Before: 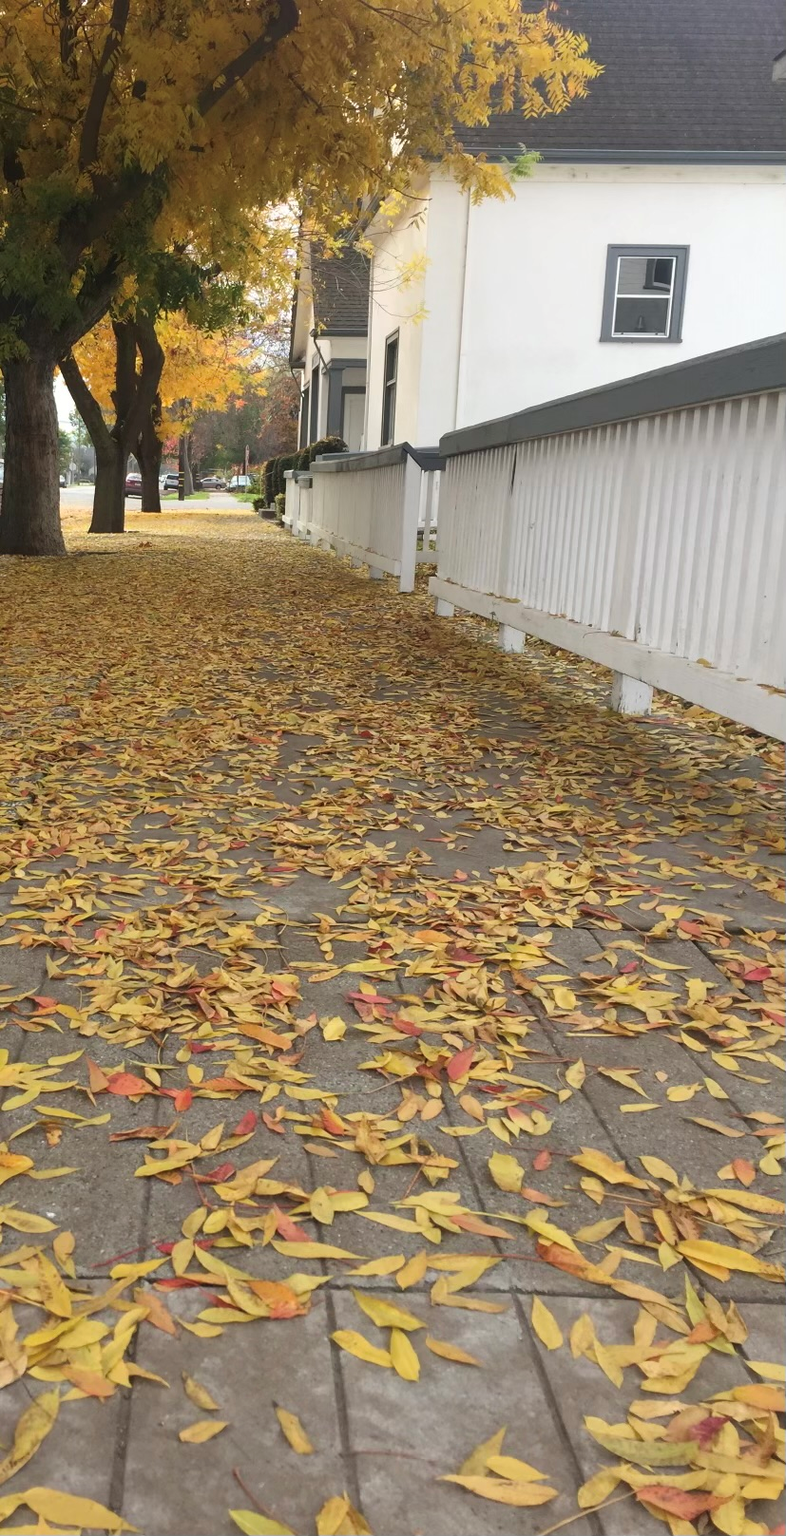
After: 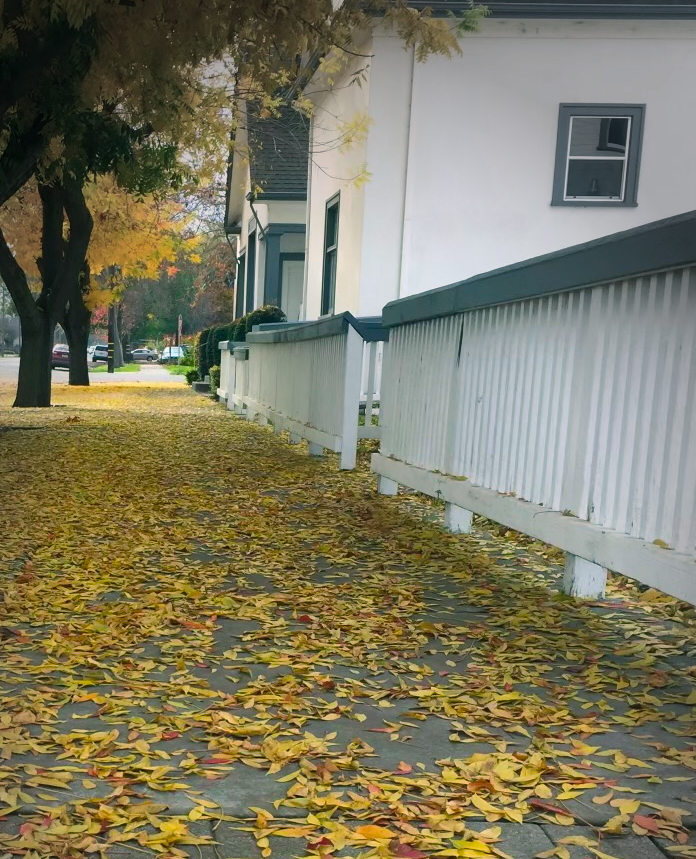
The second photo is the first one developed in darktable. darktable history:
crop and rotate: left 9.701%, top 9.575%, right 6.033%, bottom 37.246%
color balance rgb: power › luminance -7.942%, power › chroma 2.246%, power › hue 218.92°, highlights gain › luminance 0.592%, highlights gain › chroma 0.334%, highlights gain › hue 42.88°, linear chroma grading › global chroma 8.794%, perceptual saturation grading › global saturation 19.602%
contrast brightness saturation: contrast 0.039, saturation 0.163
vignetting: brightness -0.575, center (-0.027, 0.404), automatic ratio true
